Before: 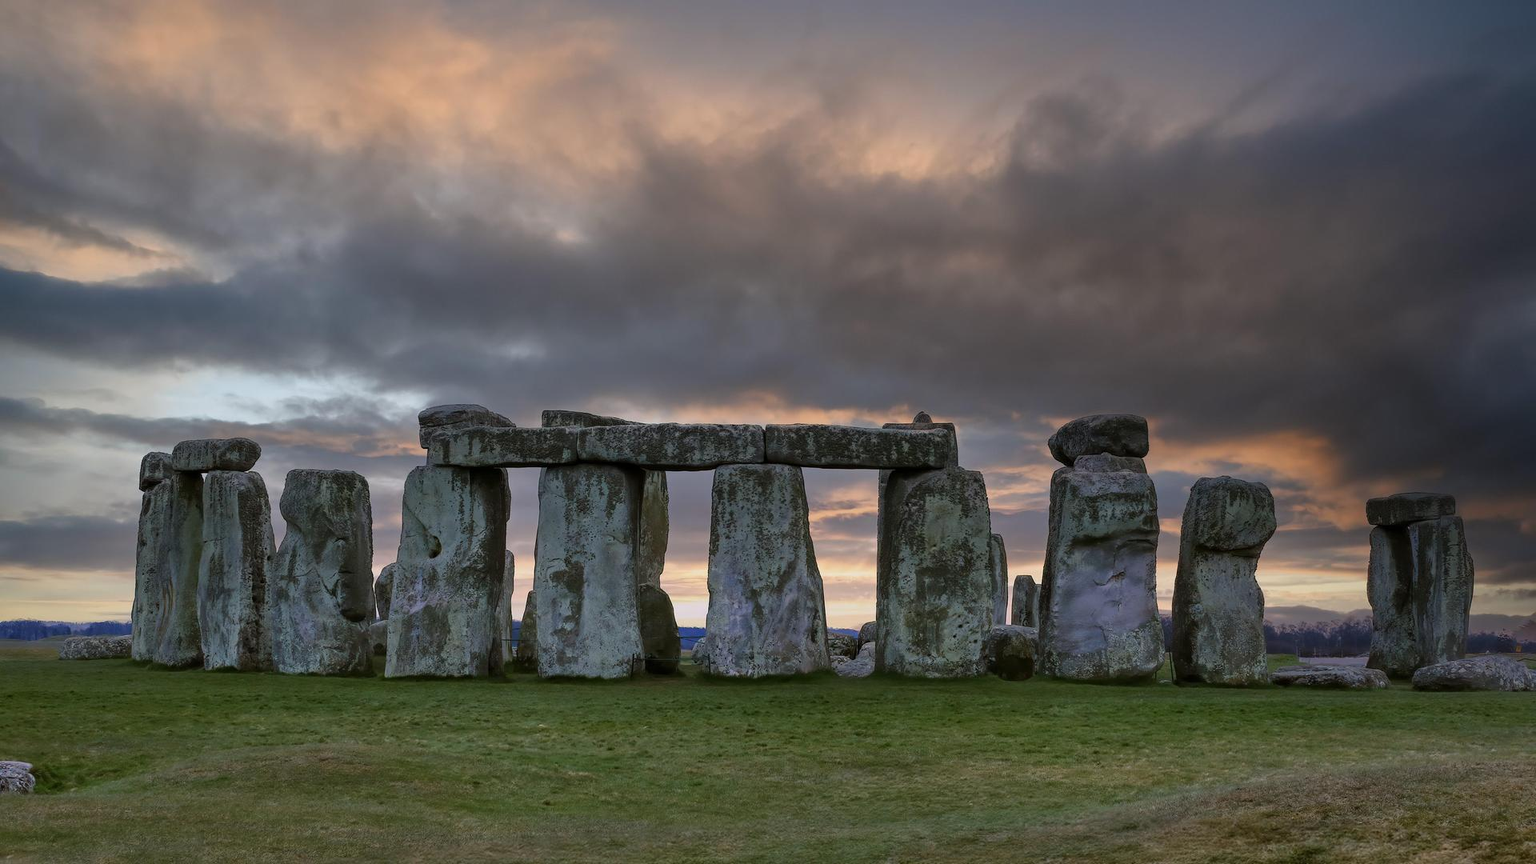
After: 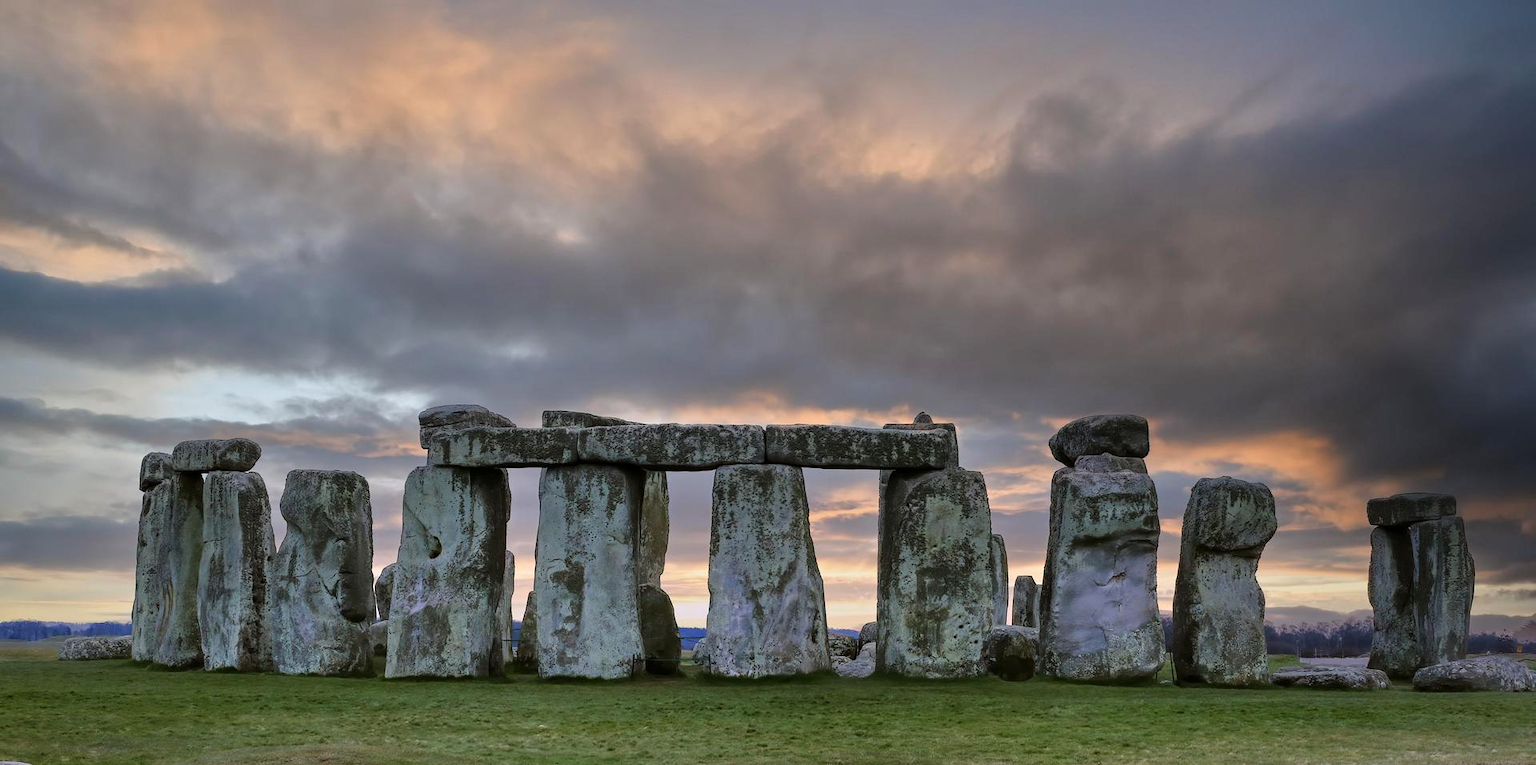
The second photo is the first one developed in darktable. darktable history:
tone equalizer: -8 EV 0.002 EV, -7 EV -0.007 EV, -6 EV 0.021 EV, -5 EV 0.04 EV, -4 EV 0.294 EV, -3 EV 0.612 EV, -2 EV 0.587 EV, -1 EV 0.181 EV, +0 EV 0.017 EV
crop and rotate: top 0%, bottom 11.346%
